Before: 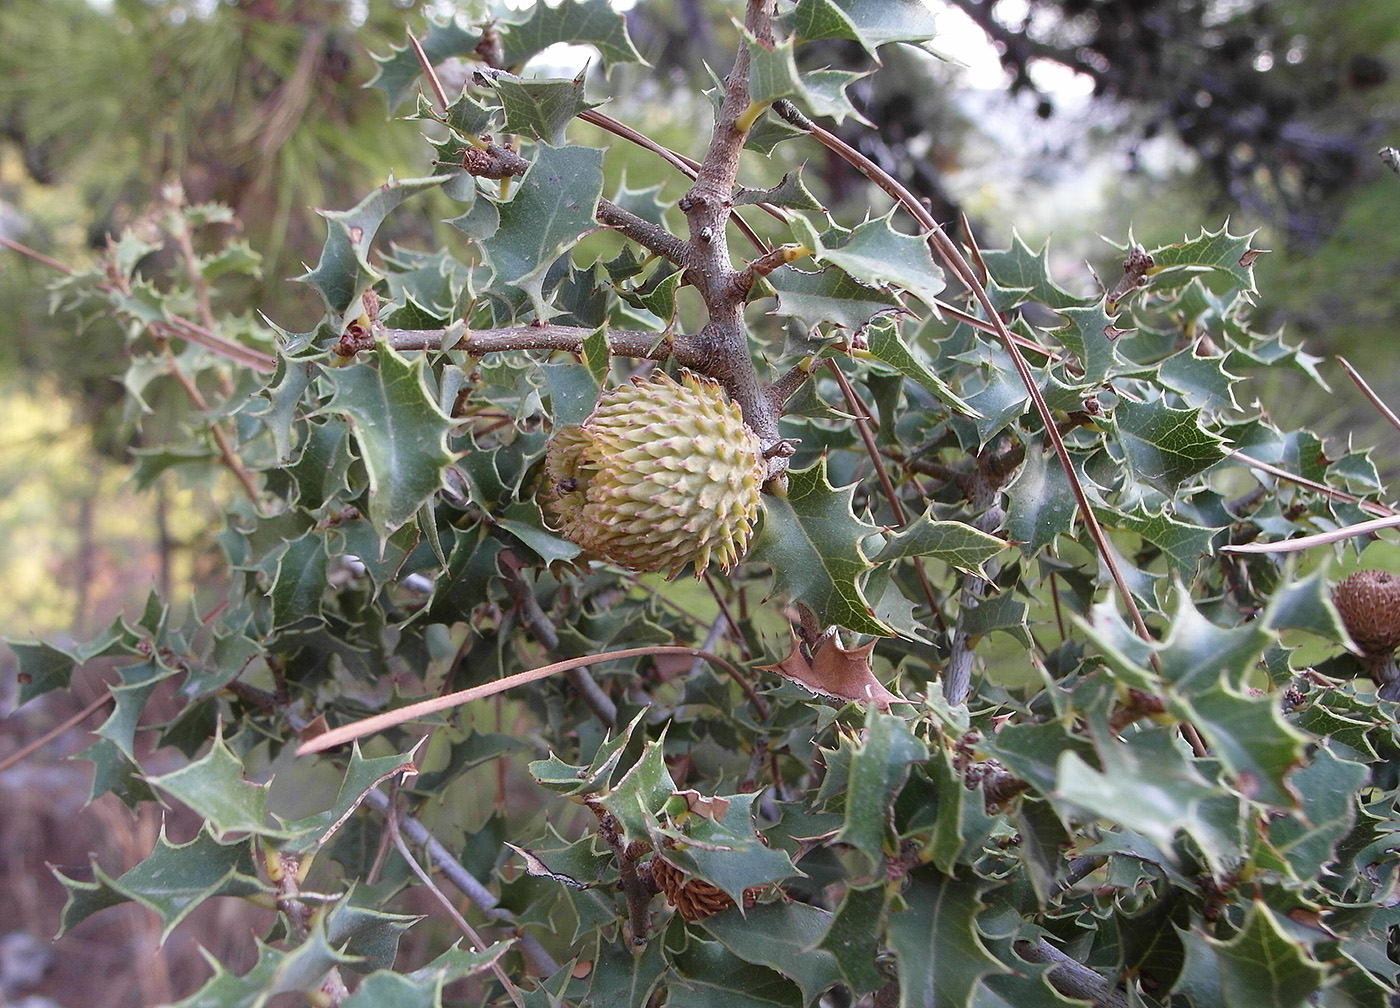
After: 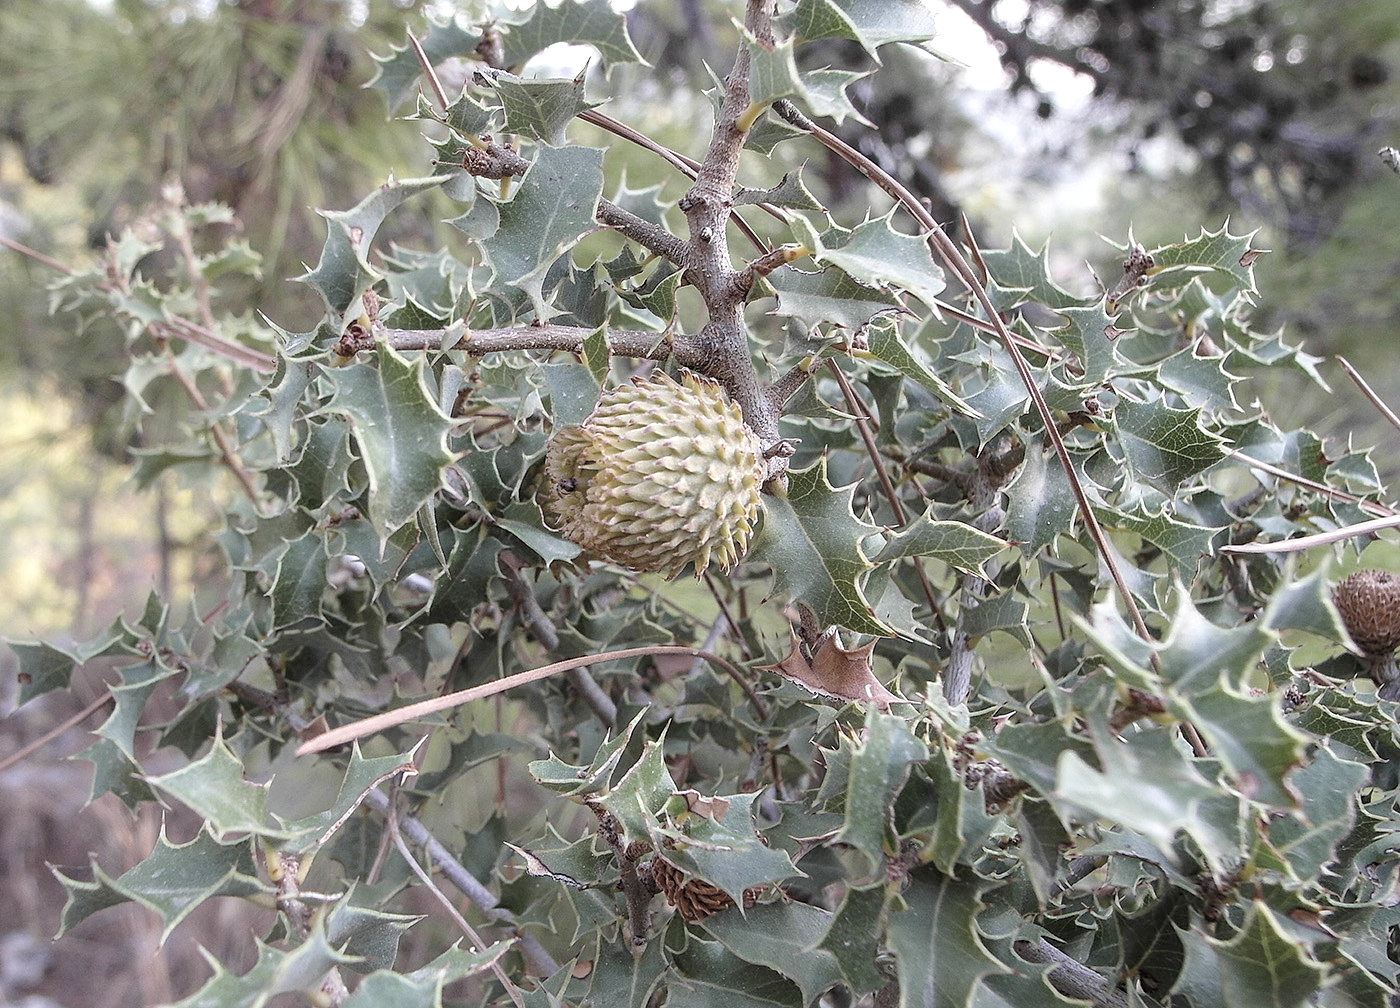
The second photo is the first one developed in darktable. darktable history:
color balance rgb: perceptual saturation grading › global saturation 19.795%, saturation formula JzAzBz (2021)
contrast brightness saturation: brightness 0.182, saturation -0.484
local contrast: on, module defaults
sharpen: amount 0.21
